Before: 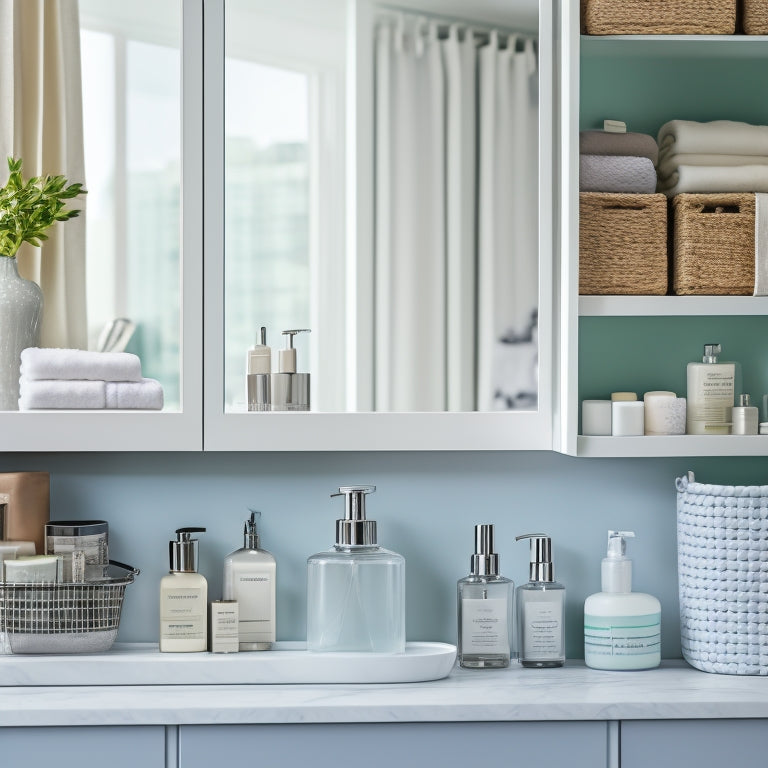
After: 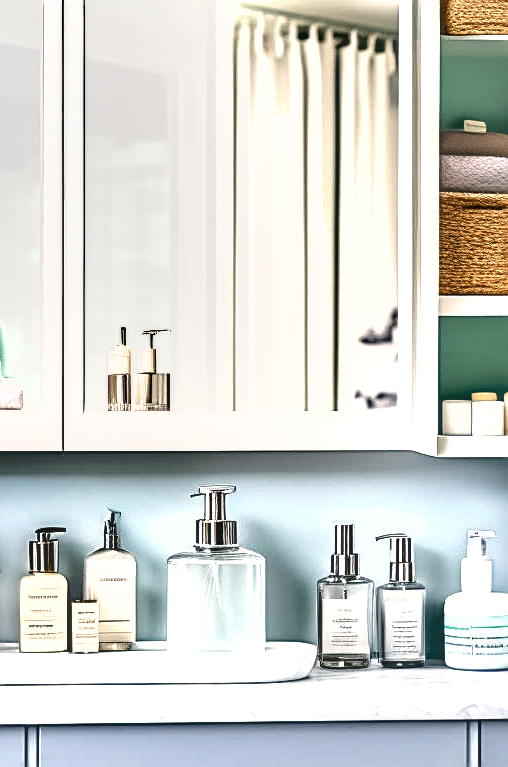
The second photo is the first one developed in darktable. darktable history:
exposure: exposure 1.16 EV, compensate highlight preservation false
color balance rgb: highlights gain › chroma 3.005%, highlights gain › hue 60.23°, perceptual saturation grading › global saturation 20.77%, perceptual saturation grading › highlights -19.675%, perceptual saturation grading › shadows 29.489%, global vibrance 19.752%
local contrast: on, module defaults
crop and rotate: left 18.261%, right 15.476%
shadows and highlights: soften with gaussian
sharpen: on, module defaults
